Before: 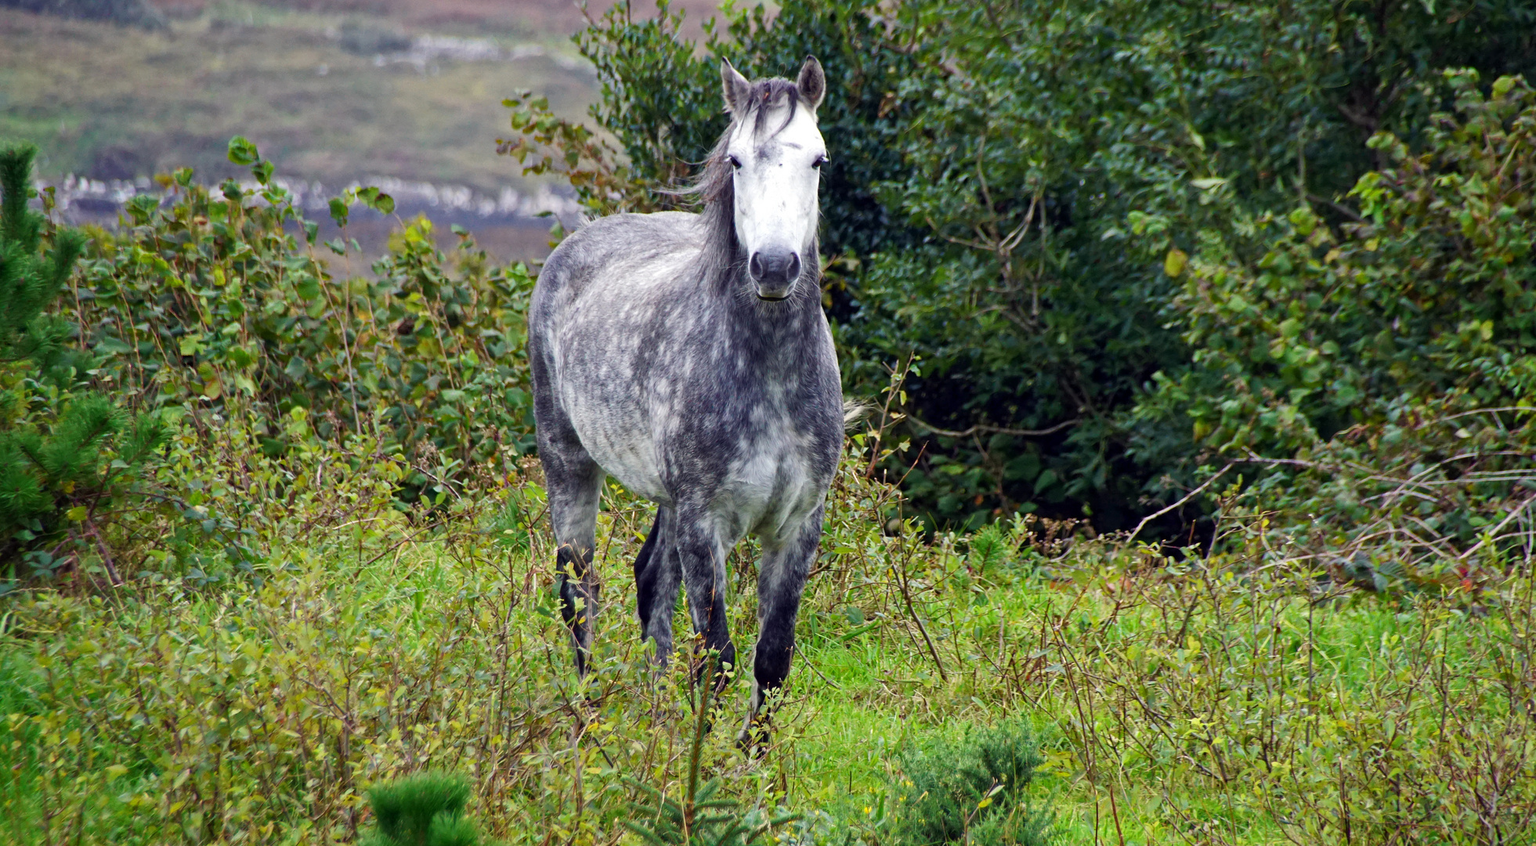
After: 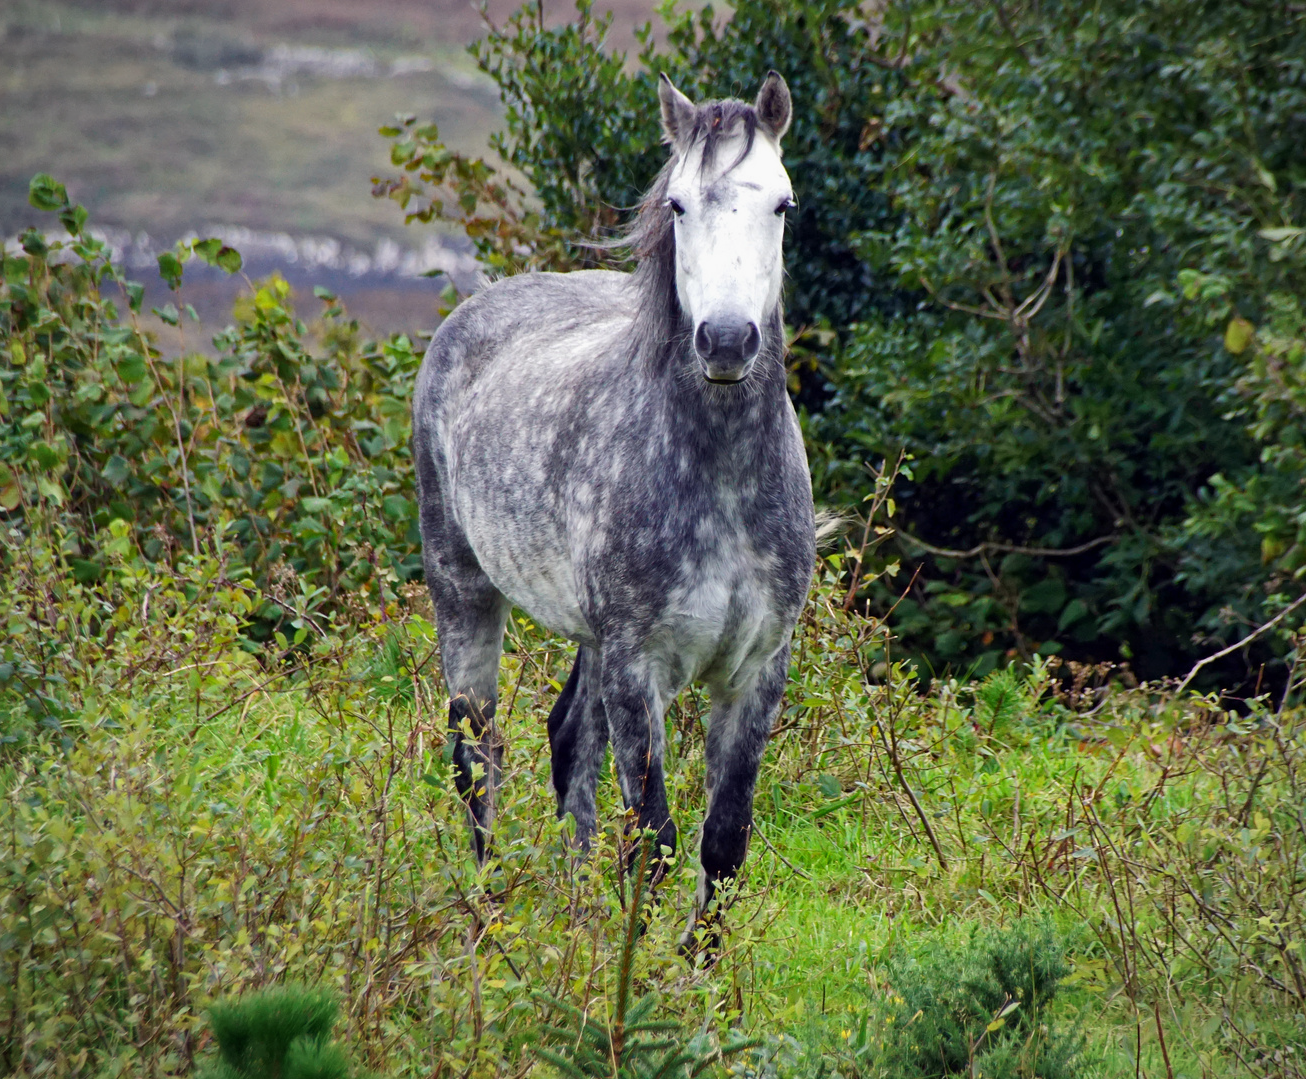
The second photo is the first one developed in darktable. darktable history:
vignetting: fall-off start 80.93%, fall-off radius 62.04%, brightness -0.414, saturation -0.305, automatic ratio true, width/height ratio 1.421
crop and rotate: left 13.372%, right 19.99%
exposure: exposure -0.072 EV, compensate exposure bias true, compensate highlight preservation false
